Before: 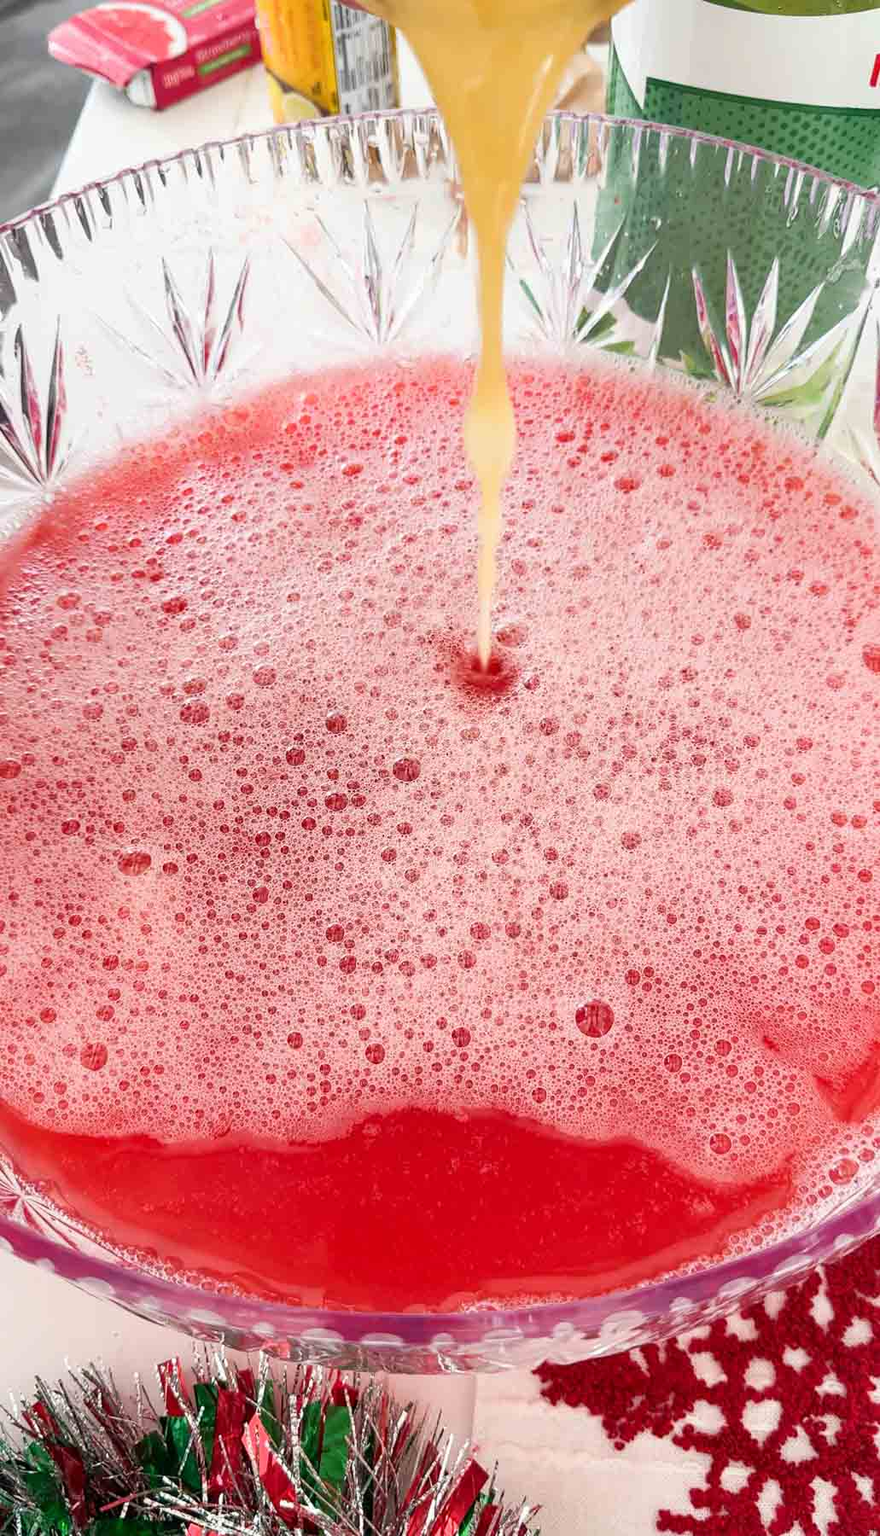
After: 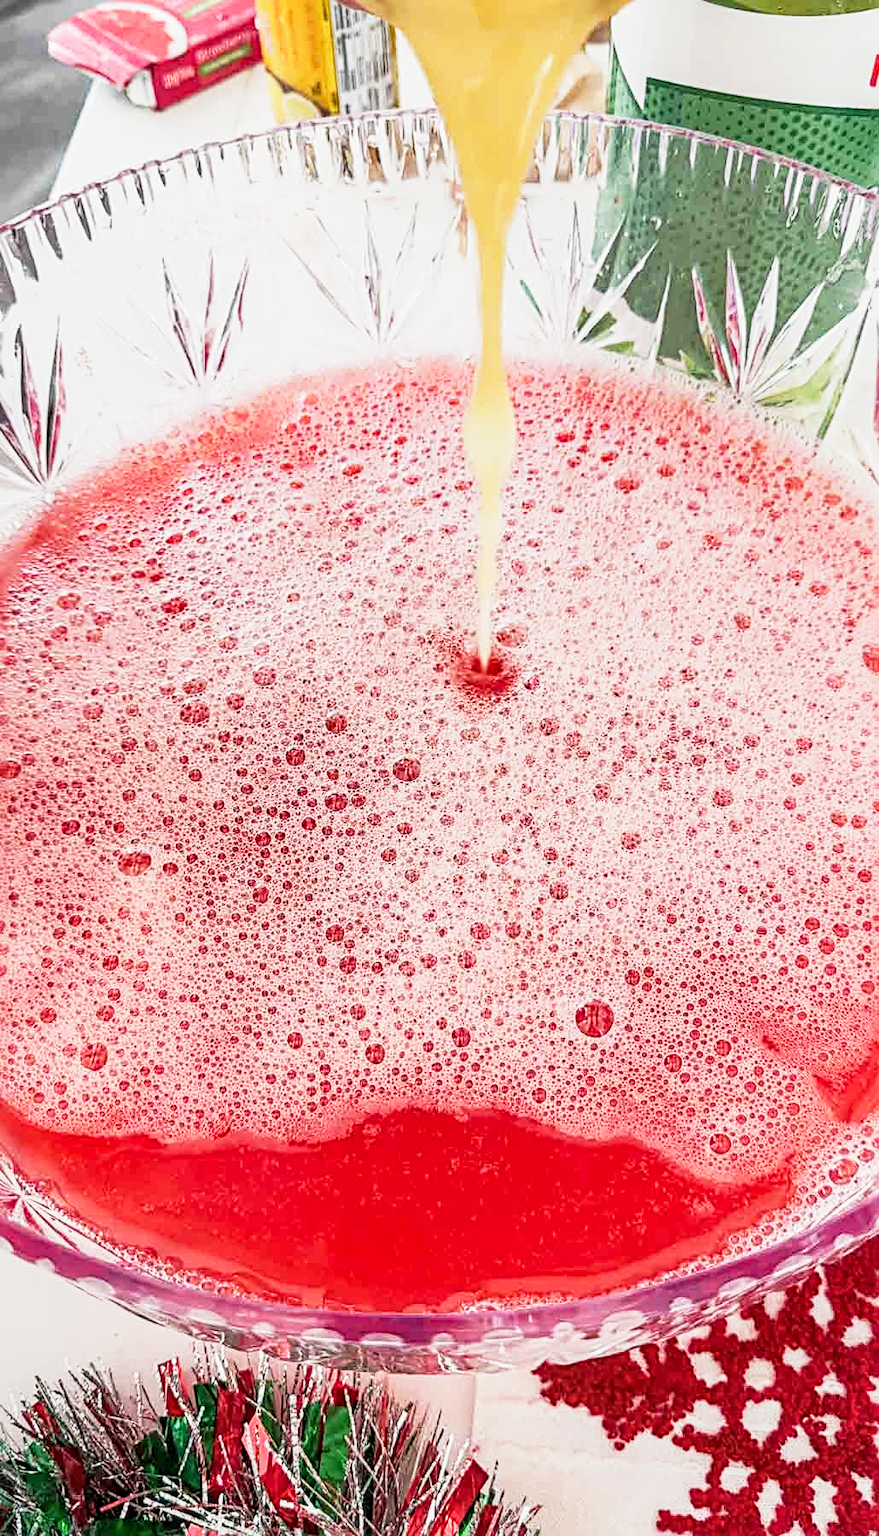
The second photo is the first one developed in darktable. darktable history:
base curve: curves: ch0 [(0, 0) (0.088, 0.125) (0.176, 0.251) (0.354, 0.501) (0.613, 0.749) (1, 0.877)], preserve colors none
local contrast: on, module defaults
sharpen: radius 4
